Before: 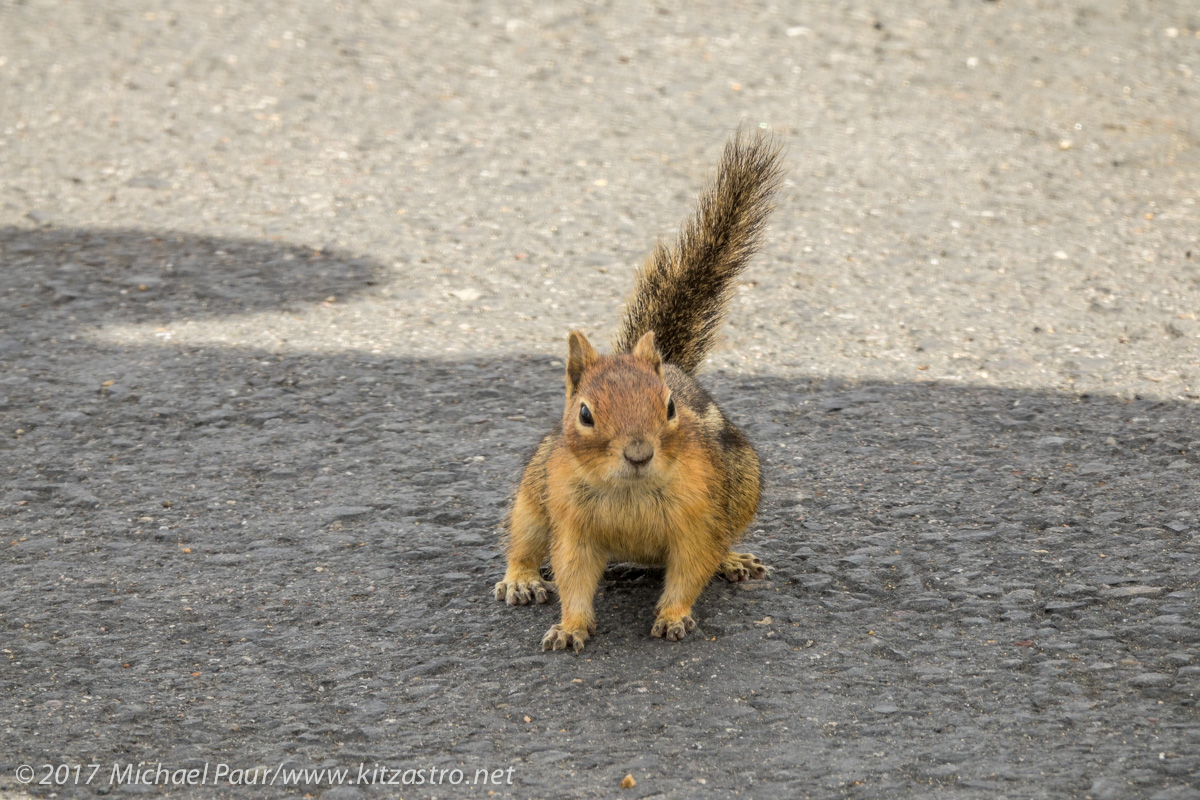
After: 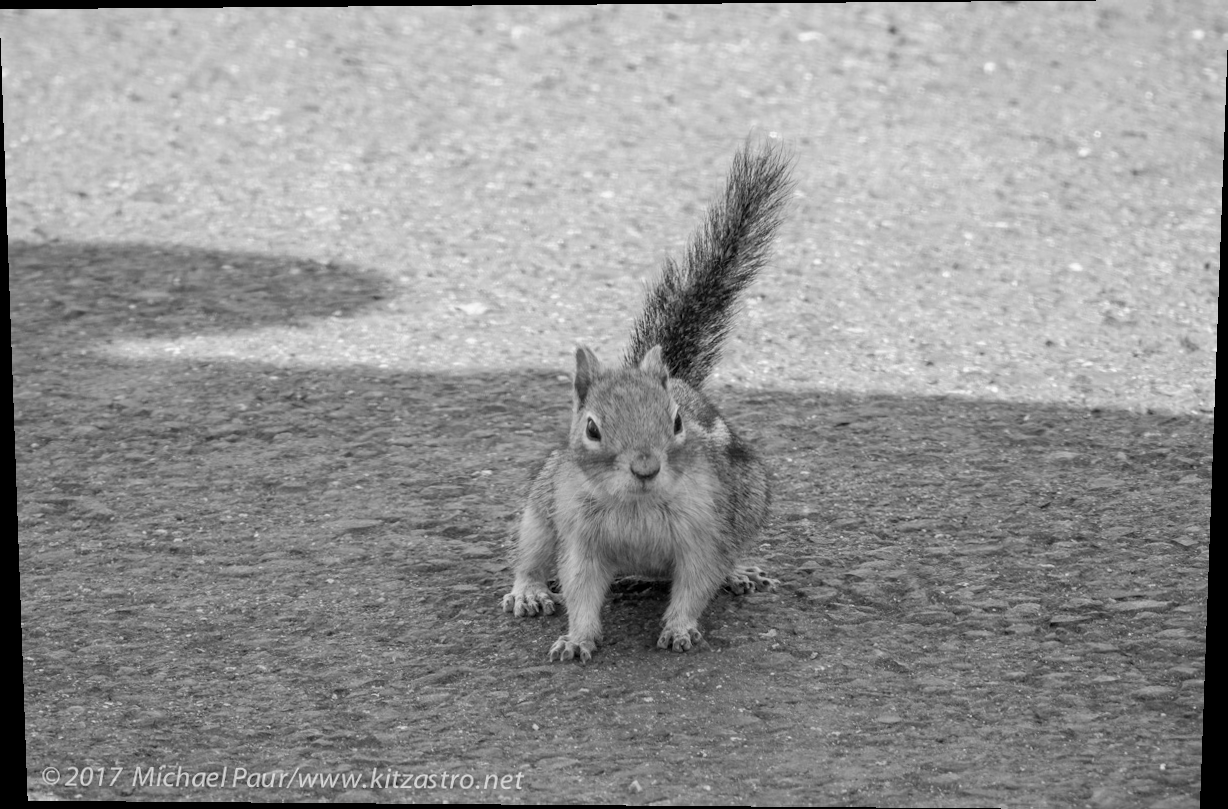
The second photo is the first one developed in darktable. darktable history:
monochrome: a -6.99, b 35.61, size 1.4
rotate and perspective: lens shift (vertical) 0.048, lens shift (horizontal) -0.024, automatic cropping off
